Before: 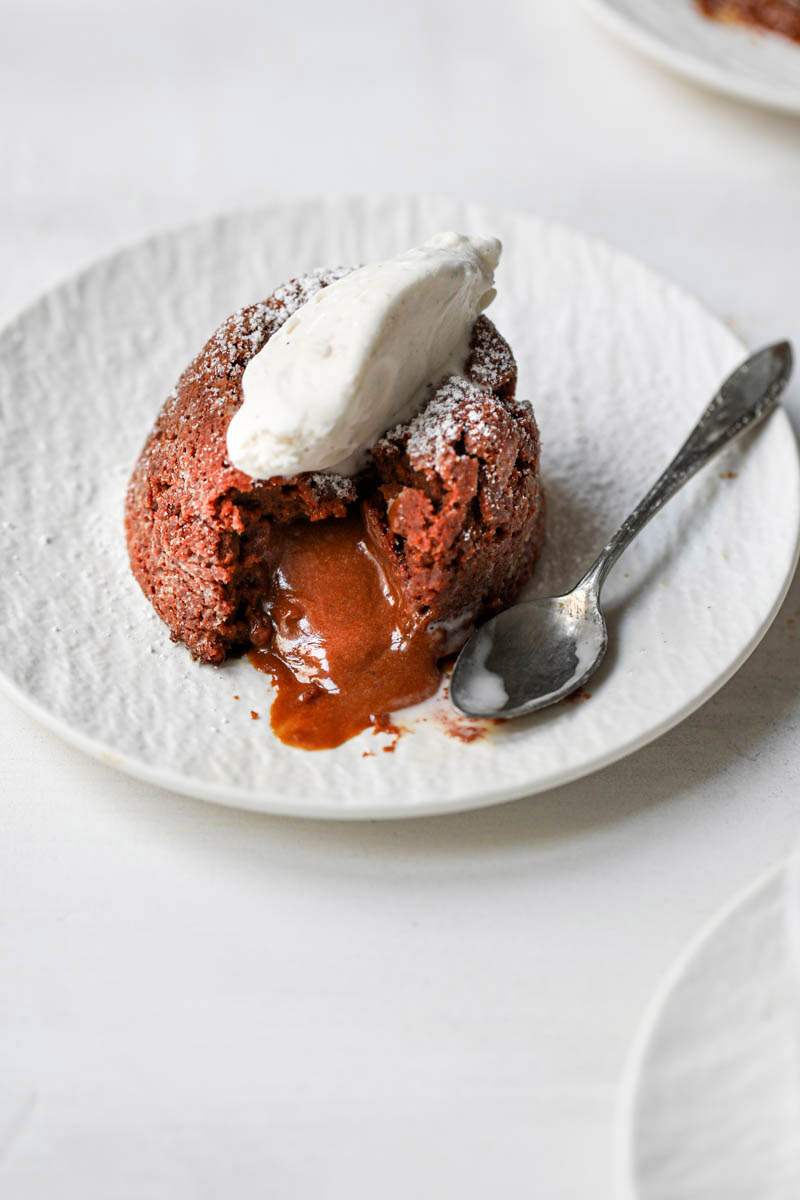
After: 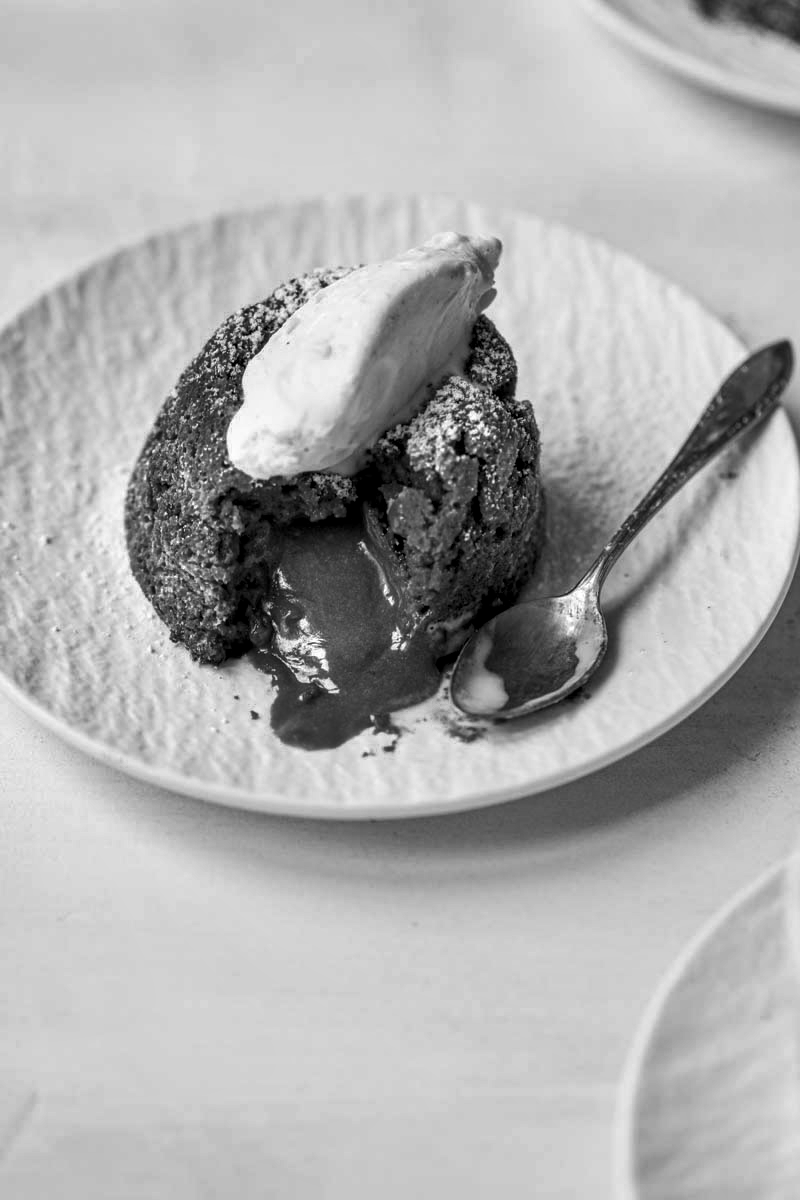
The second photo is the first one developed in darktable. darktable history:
shadows and highlights: low approximation 0.01, soften with gaussian
local contrast: detail 130%
monochrome: a 32, b 64, size 2.3
color balance: mode lift, gamma, gain (sRGB)
color zones: curves: ch0 [(0.035, 0.242) (0.25, 0.5) (0.384, 0.214) (0.488, 0.255) (0.75, 0.5)]; ch1 [(0.063, 0.379) (0.25, 0.5) (0.354, 0.201) (0.489, 0.085) (0.729, 0.271)]; ch2 [(0.25, 0.5) (0.38, 0.517) (0.442, 0.51) (0.735, 0.456)]
